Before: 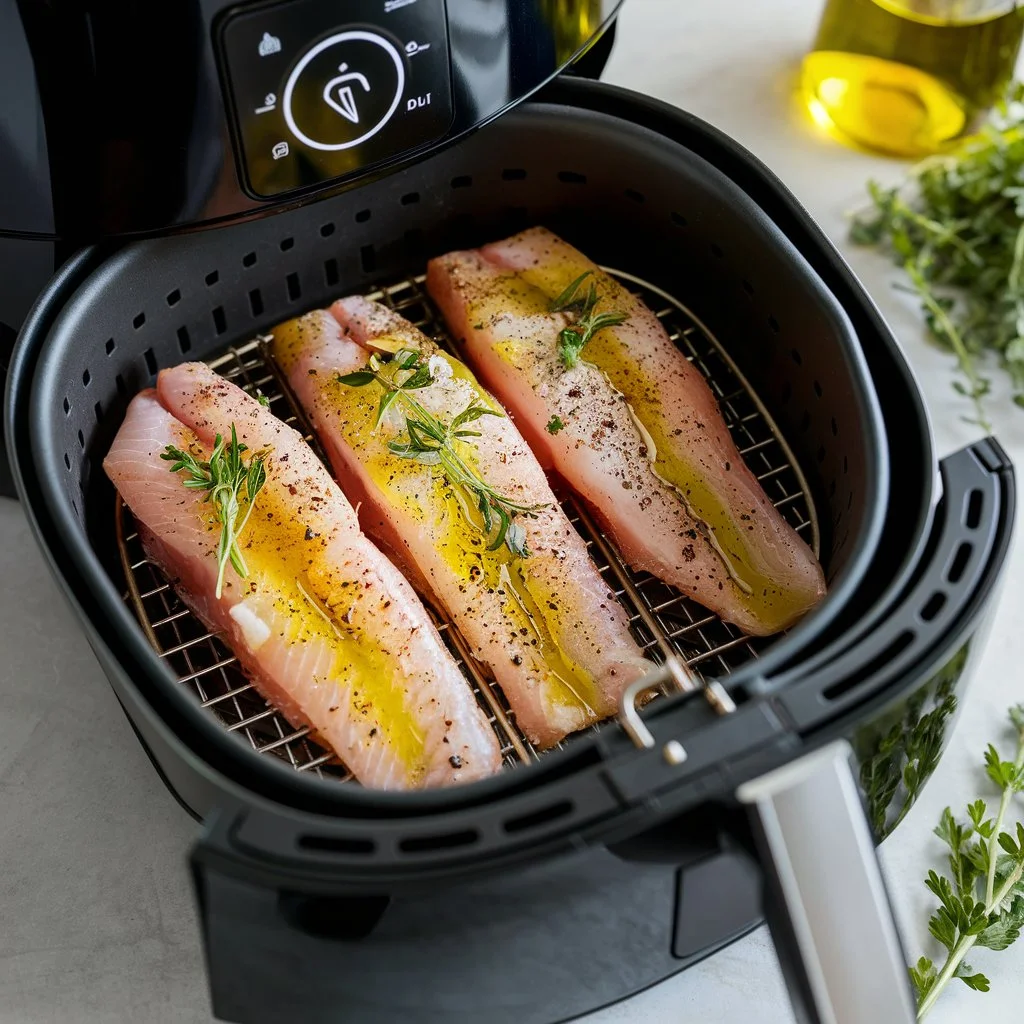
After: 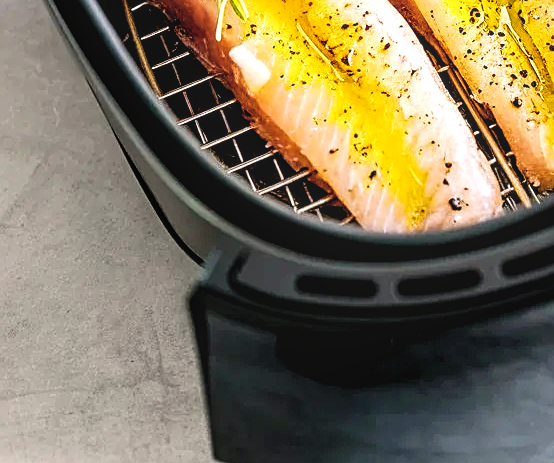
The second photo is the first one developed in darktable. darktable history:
crop and rotate: top 54.558%, right 45.873%, bottom 0.203%
tone curve: curves: ch0 [(0, 0.047) (0.15, 0.127) (0.46, 0.466) (0.751, 0.788) (1, 0.961)]; ch1 [(0, 0) (0.43, 0.408) (0.476, 0.469) (0.505, 0.501) (0.553, 0.557) (0.592, 0.58) (0.631, 0.625) (1, 1)]; ch2 [(0, 0) (0.505, 0.495) (0.55, 0.557) (0.583, 0.573) (1, 1)], preserve colors none
color balance rgb: global offset › luminance -0.426%, perceptual saturation grading › global saturation 31.23%, global vibrance 31.299%
sharpen: on, module defaults
color correction: highlights a* 5.53, highlights b* 5.25, saturation 0.685
local contrast: on, module defaults
exposure: black level correction 0.008, exposure 0.983 EV, compensate highlight preservation false
